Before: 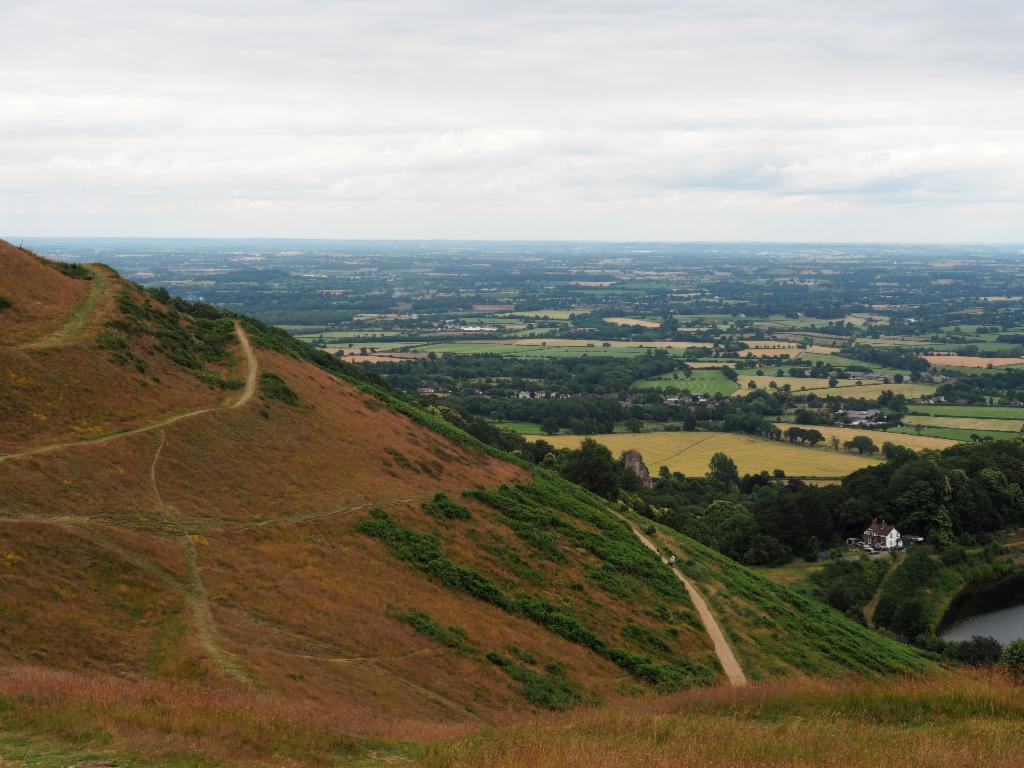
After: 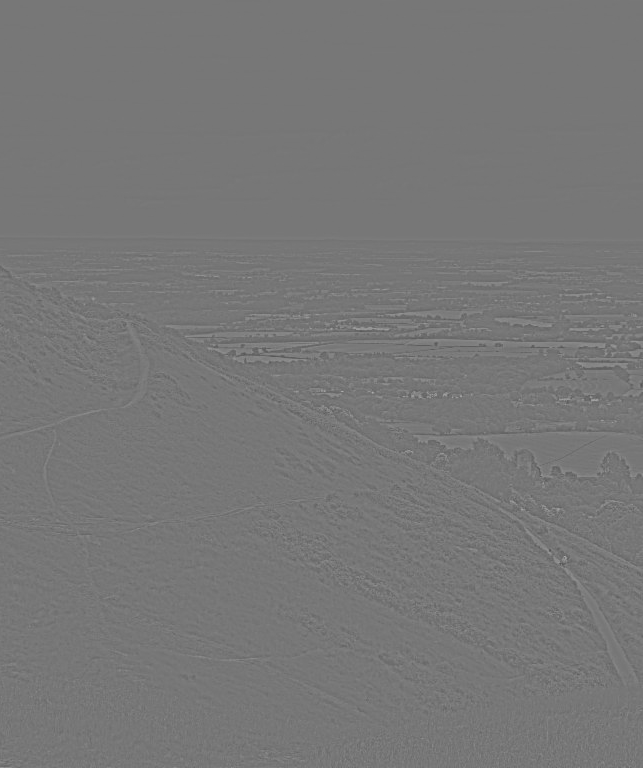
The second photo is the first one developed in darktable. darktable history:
contrast brightness saturation: contrast 0.09, saturation 0.28
highpass: sharpness 9.84%, contrast boost 9.94%
crop: left 10.644%, right 26.528%
local contrast: on, module defaults
